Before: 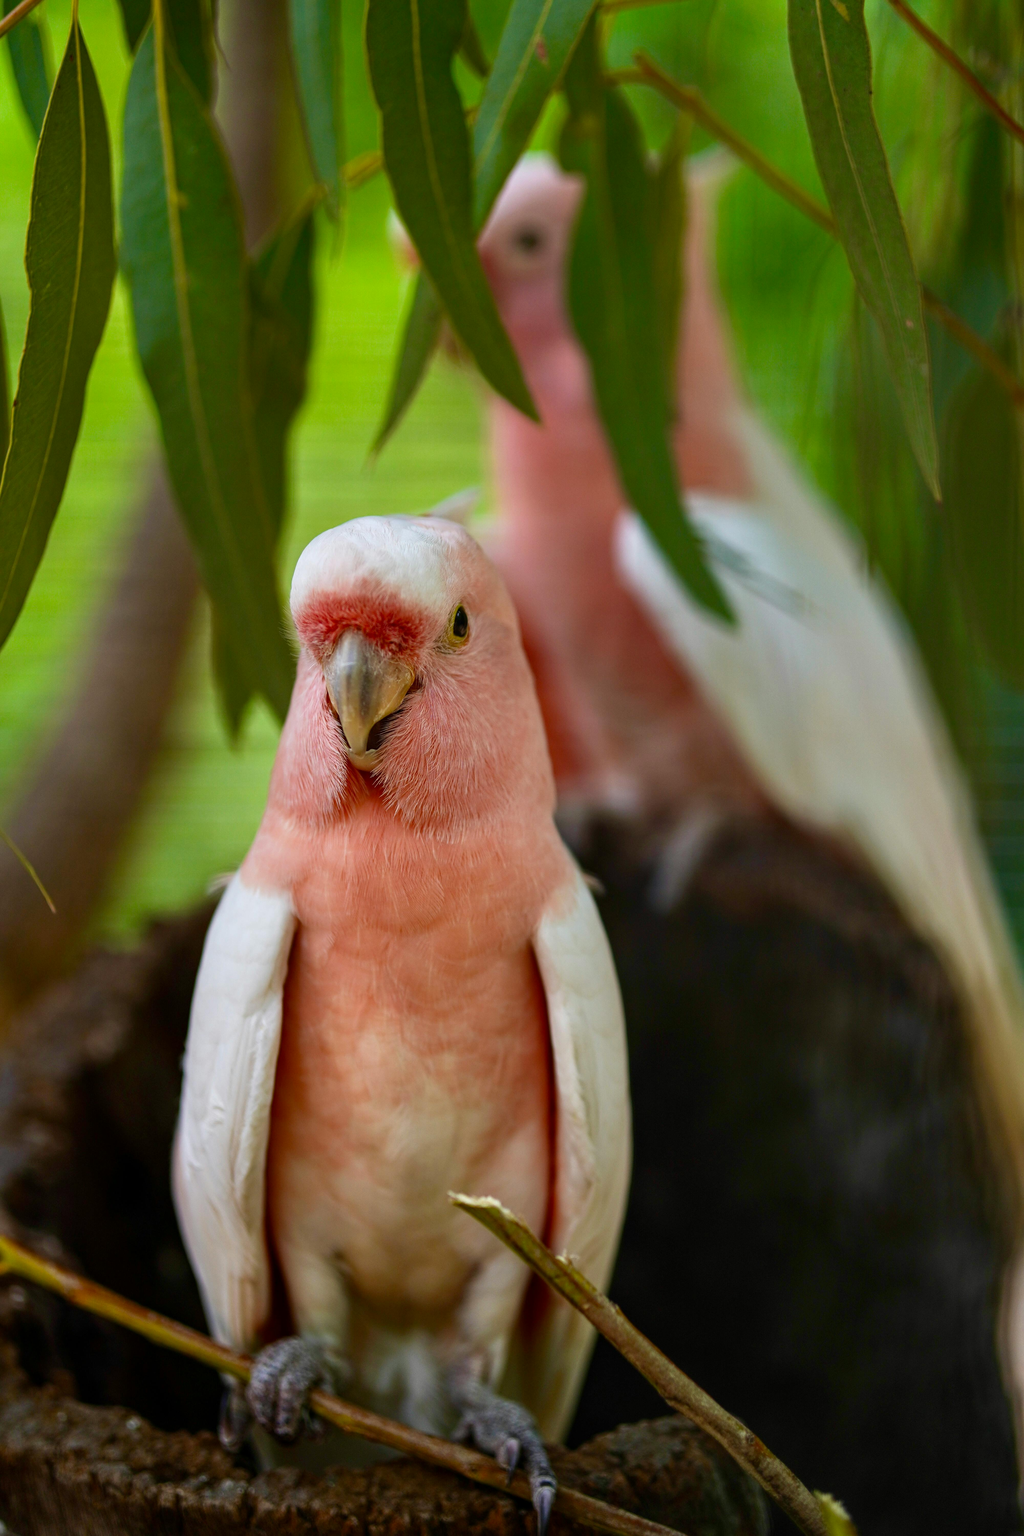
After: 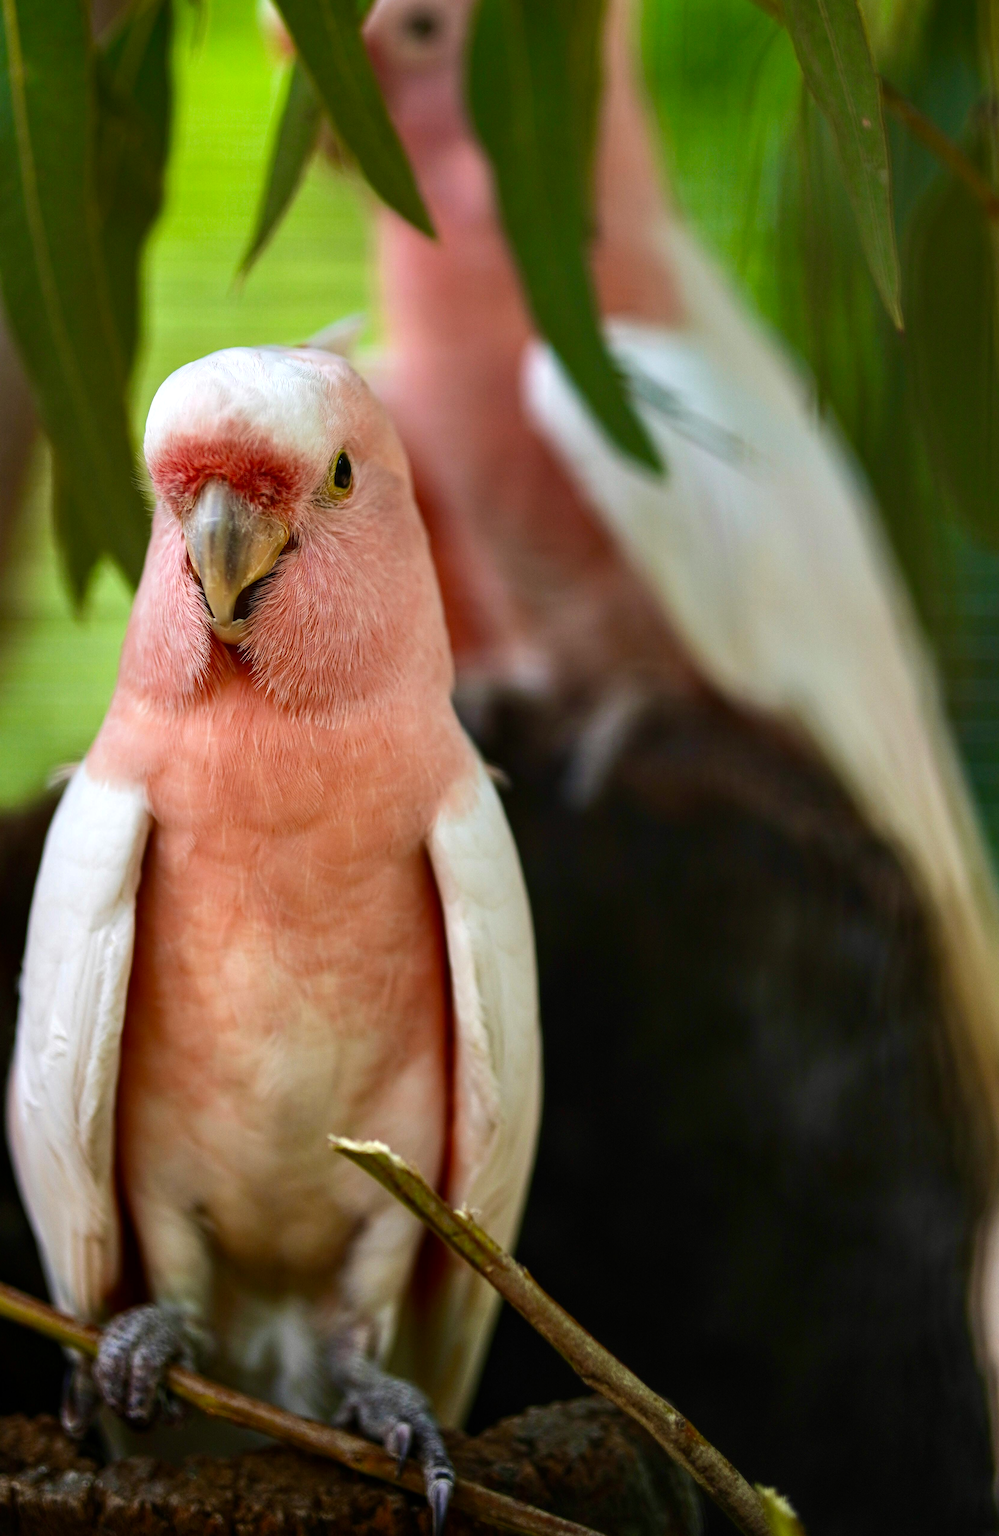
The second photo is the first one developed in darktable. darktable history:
crop: left 16.315%, top 14.246%
tone equalizer: -8 EV -0.417 EV, -7 EV -0.389 EV, -6 EV -0.333 EV, -5 EV -0.222 EV, -3 EV 0.222 EV, -2 EV 0.333 EV, -1 EV 0.389 EV, +0 EV 0.417 EV, edges refinement/feathering 500, mask exposure compensation -1.25 EV, preserve details no
